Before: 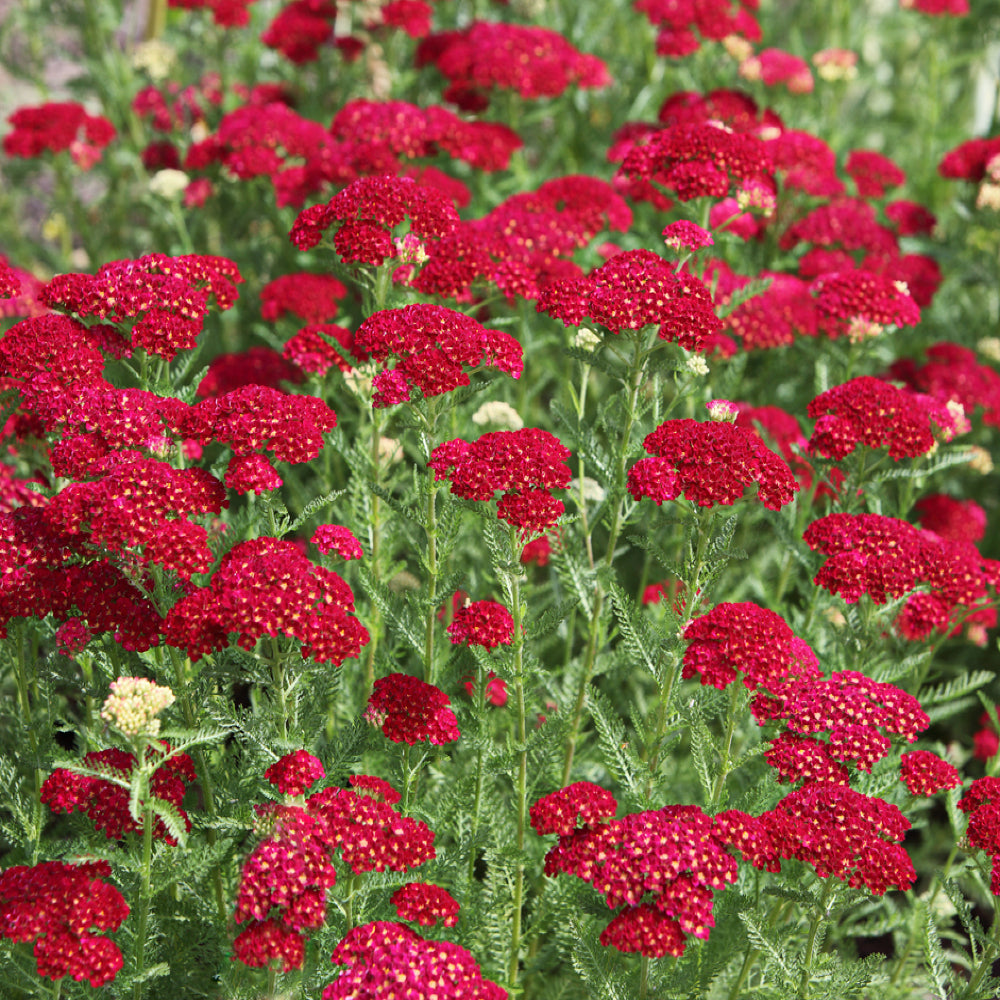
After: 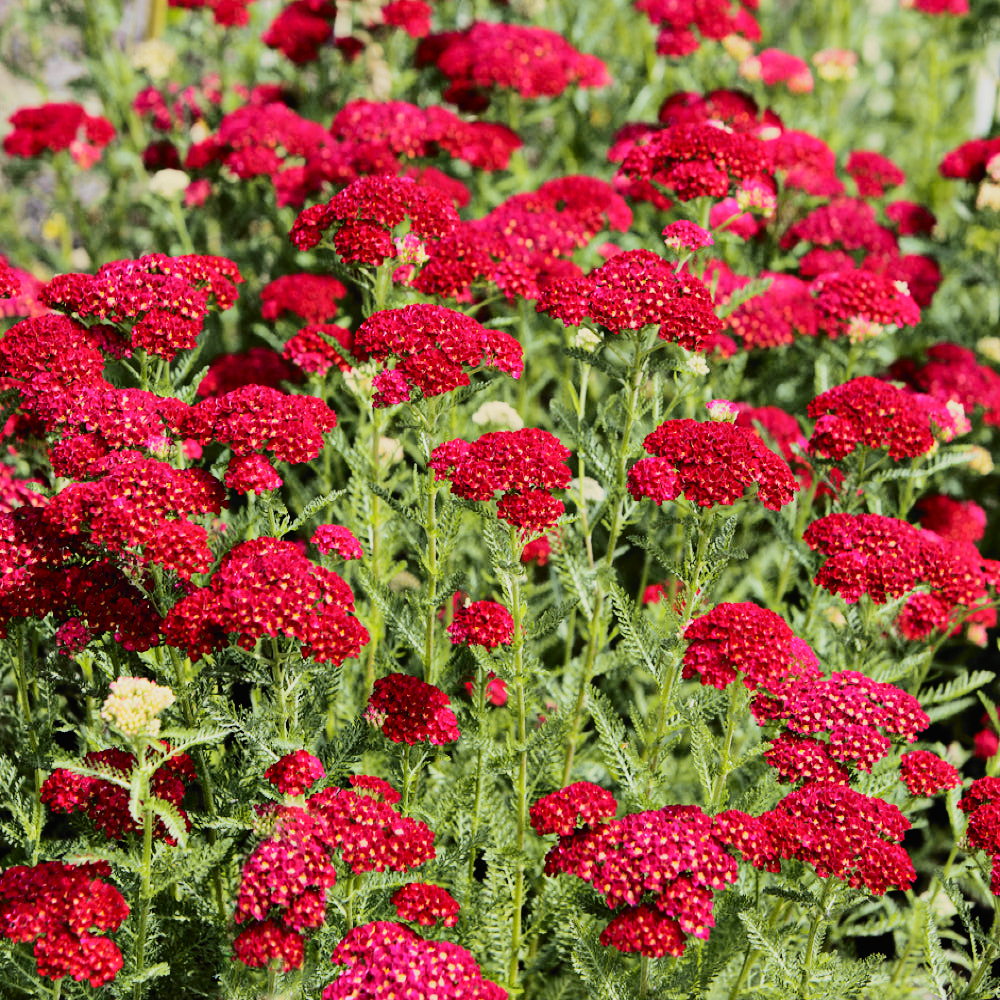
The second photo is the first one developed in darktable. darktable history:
shadows and highlights: low approximation 0.01, soften with gaussian
tone curve: curves: ch0 [(0, 0.01) (0.097, 0.07) (0.204, 0.173) (0.447, 0.517) (0.539, 0.624) (0.733, 0.791) (0.879, 0.898) (1, 0.98)]; ch1 [(0, 0) (0.393, 0.415) (0.447, 0.448) (0.485, 0.494) (0.523, 0.509) (0.545, 0.541) (0.574, 0.561) (0.648, 0.674) (1, 1)]; ch2 [(0, 0) (0.369, 0.388) (0.449, 0.431) (0.499, 0.5) (0.521, 0.51) (0.53, 0.54) (0.564, 0.569) (0.674, 0.735) (1, 1)], color space Lab, independent channels, preserve colors none
filmic rgb: black relative exposure -5 EV, hardness 2.88, contrast 1.3, highlights saturation mix -30%
